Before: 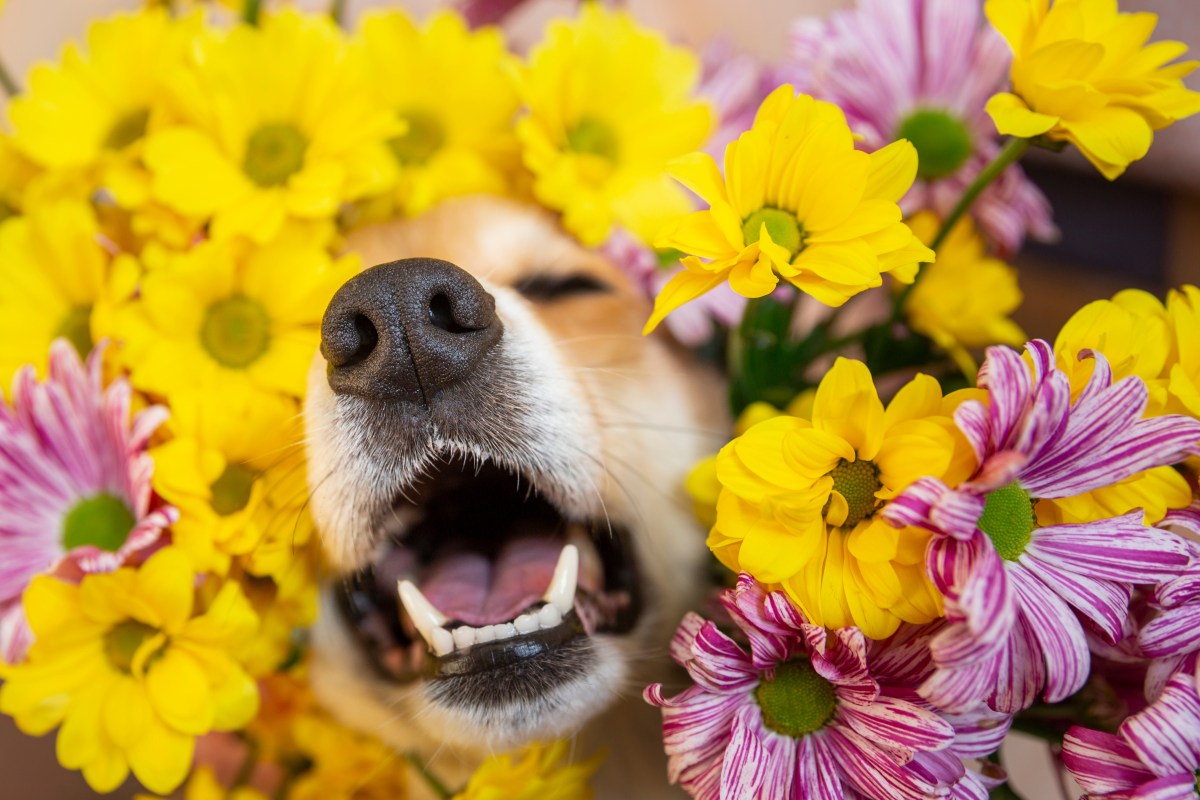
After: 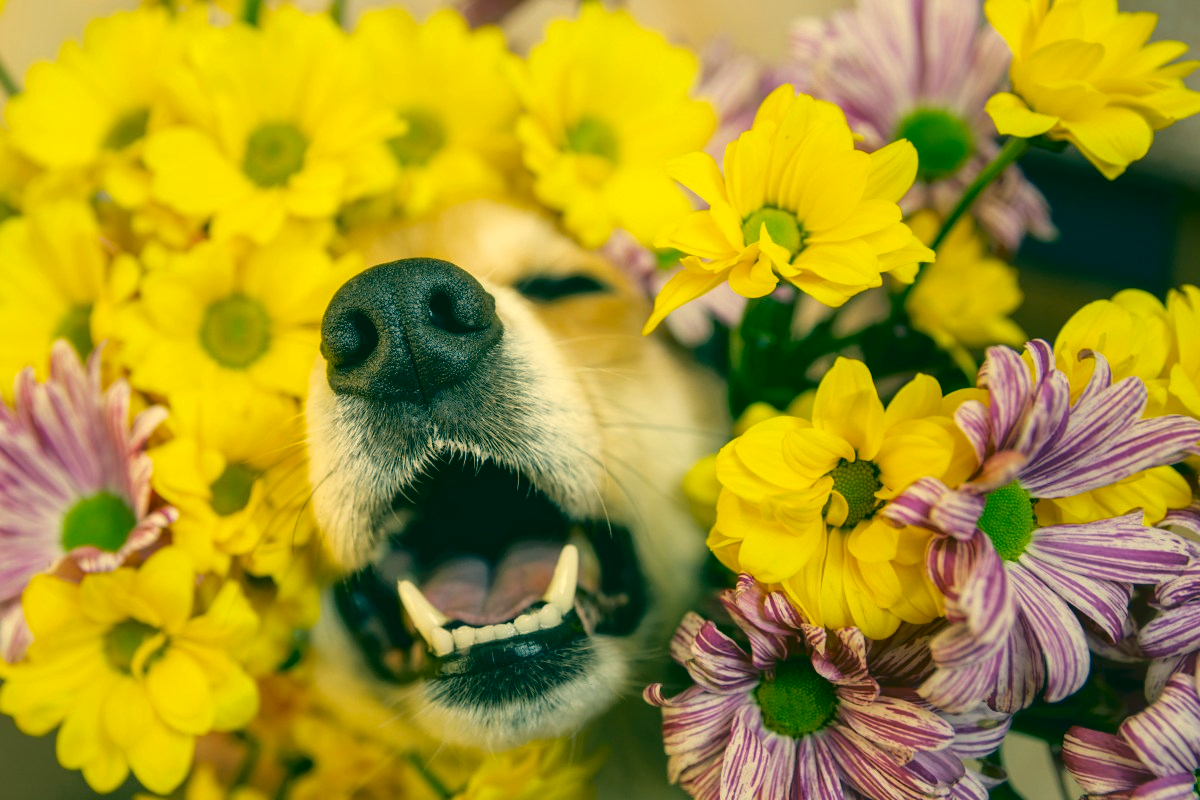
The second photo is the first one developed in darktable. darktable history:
color correction: highlights a* 2.11, highlights b* 34.67, shadows a* -35.97, shadows b* -5.62
tone curve: curves: ch0 [(0, 0) (0.003, 0.026) (0.011, 0.024) (0.025, 0.022) (0.044, 0.031) (0.069, 0.067) (0.1, 0.094) (0.136, 0.102) (0.177, 0.14) (0.224, 0.189) (0.277, 0.238) (0.335, 0.325) (0.399, 0.379) (0.468, 0.453) (0.543, 0.528) (0.623, 0.609) (0.709, 0.695) (0.801, 0.793) (0.898, 0.898) (1, 1)], color space Lab, independent channels, preserve colors none
